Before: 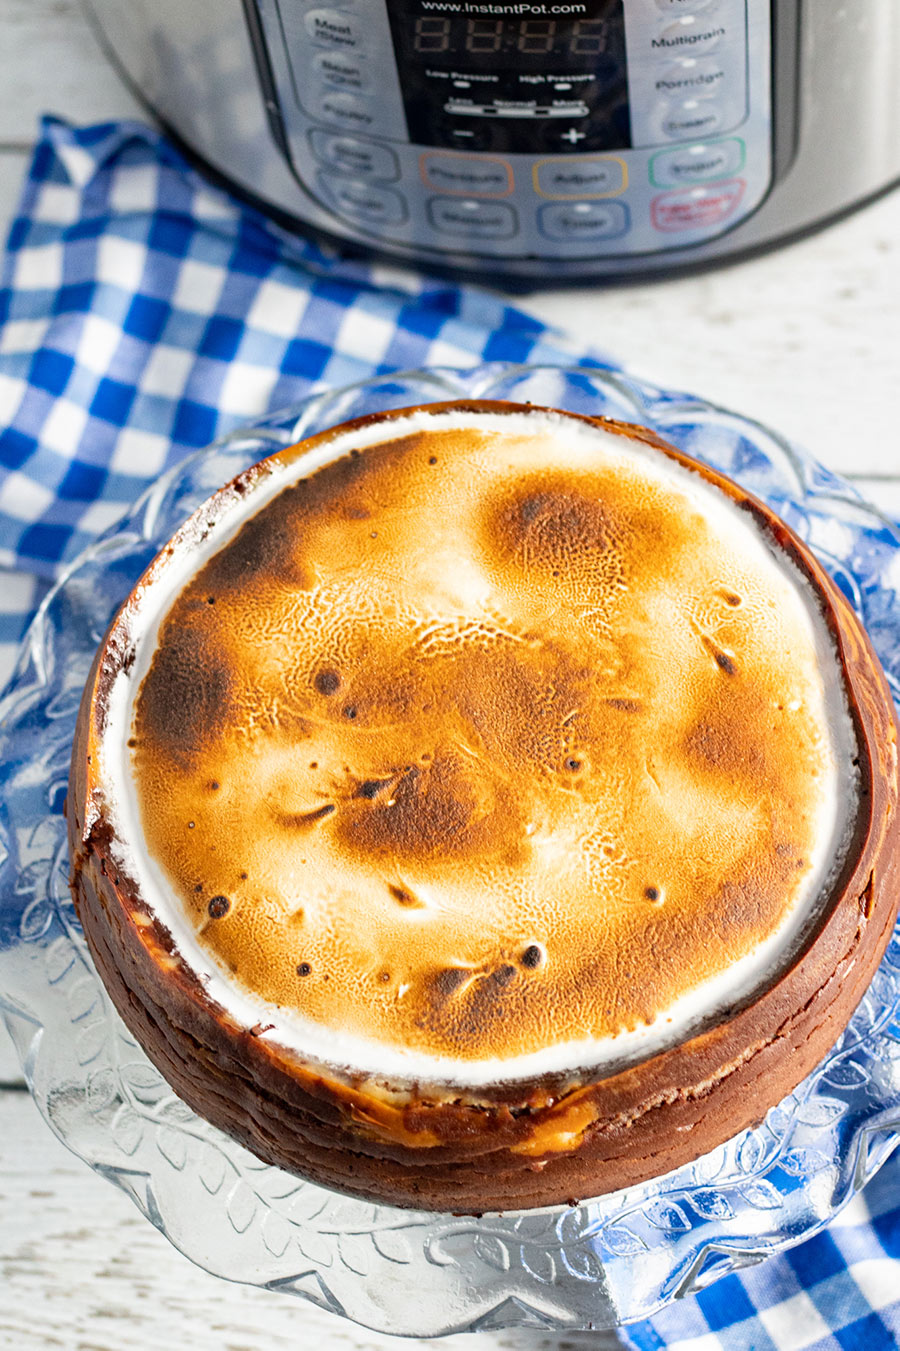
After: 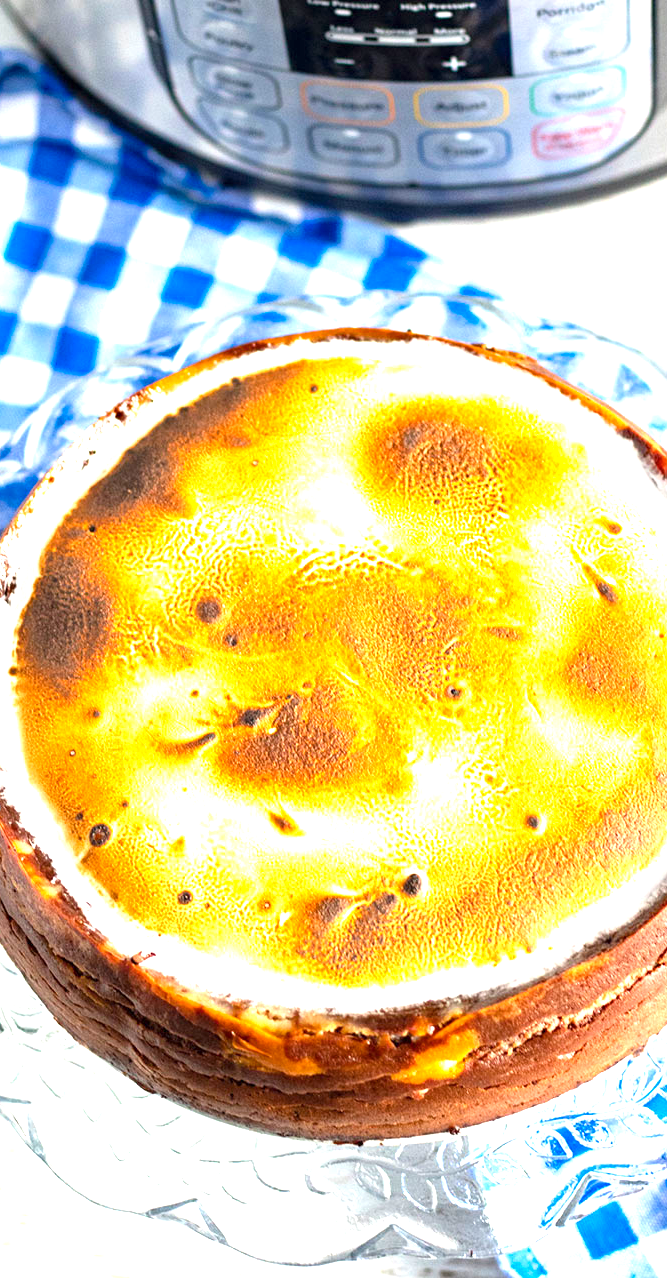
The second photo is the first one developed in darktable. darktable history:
crop and rotate: left 13.224%, top 5.347%, right 12.572%
color balance rgb: perceptual saturation grading › global saturation 9.991%, global vibrance 9.593%
exposure: exposure 1.252 EV, compensate highlight preservation false
